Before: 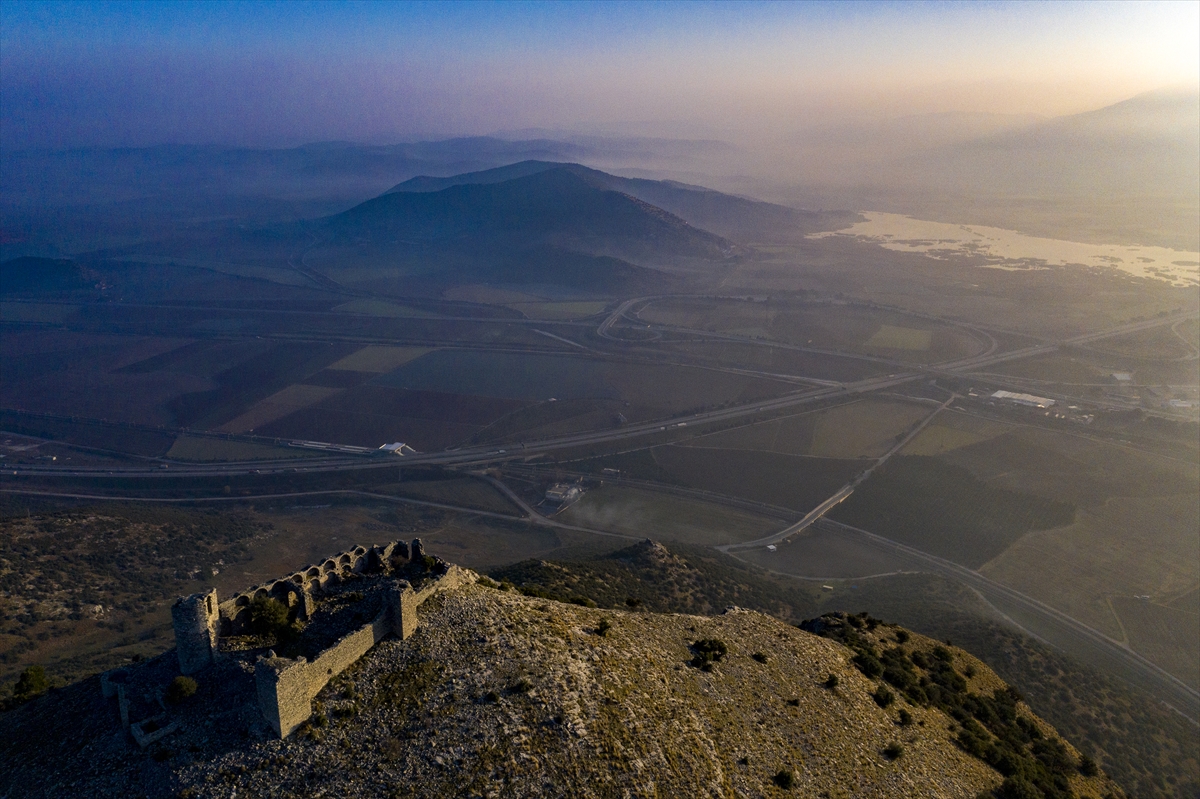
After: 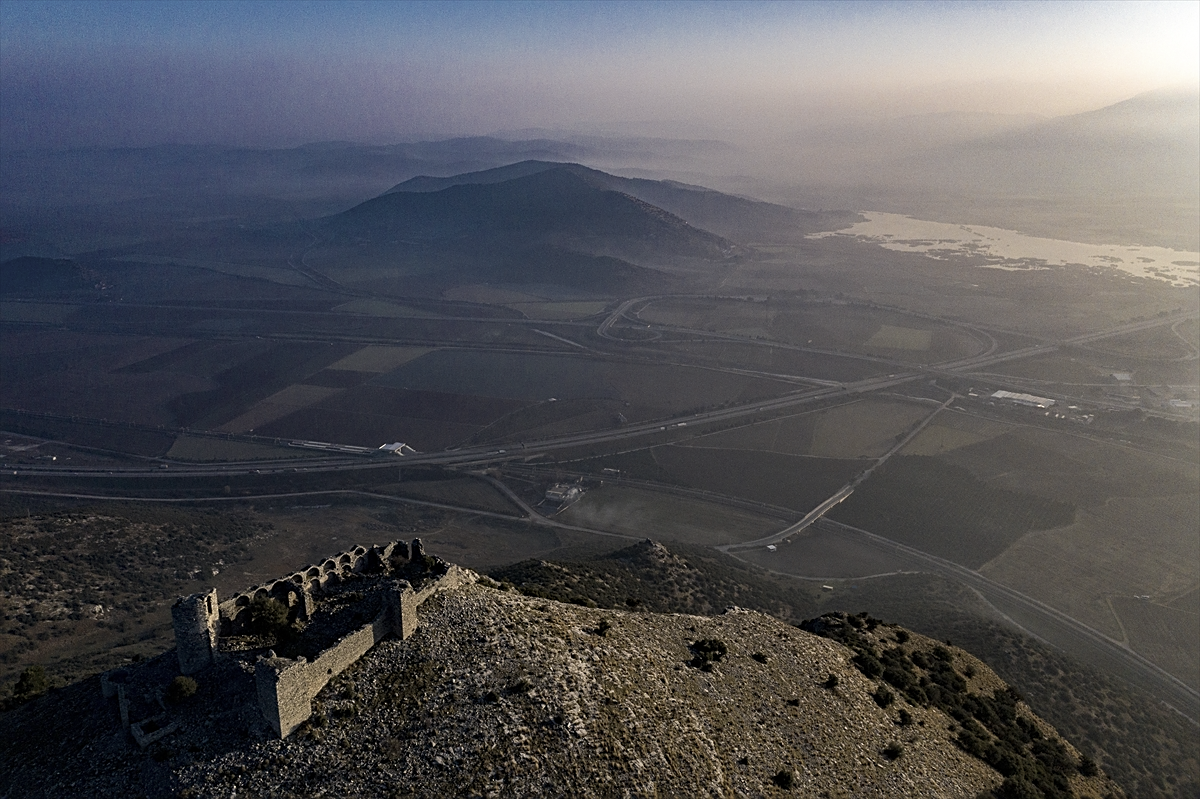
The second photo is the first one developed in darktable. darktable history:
sharpen: on, module defaults
color correction: highlights b* 0.036, saturation 0.571
